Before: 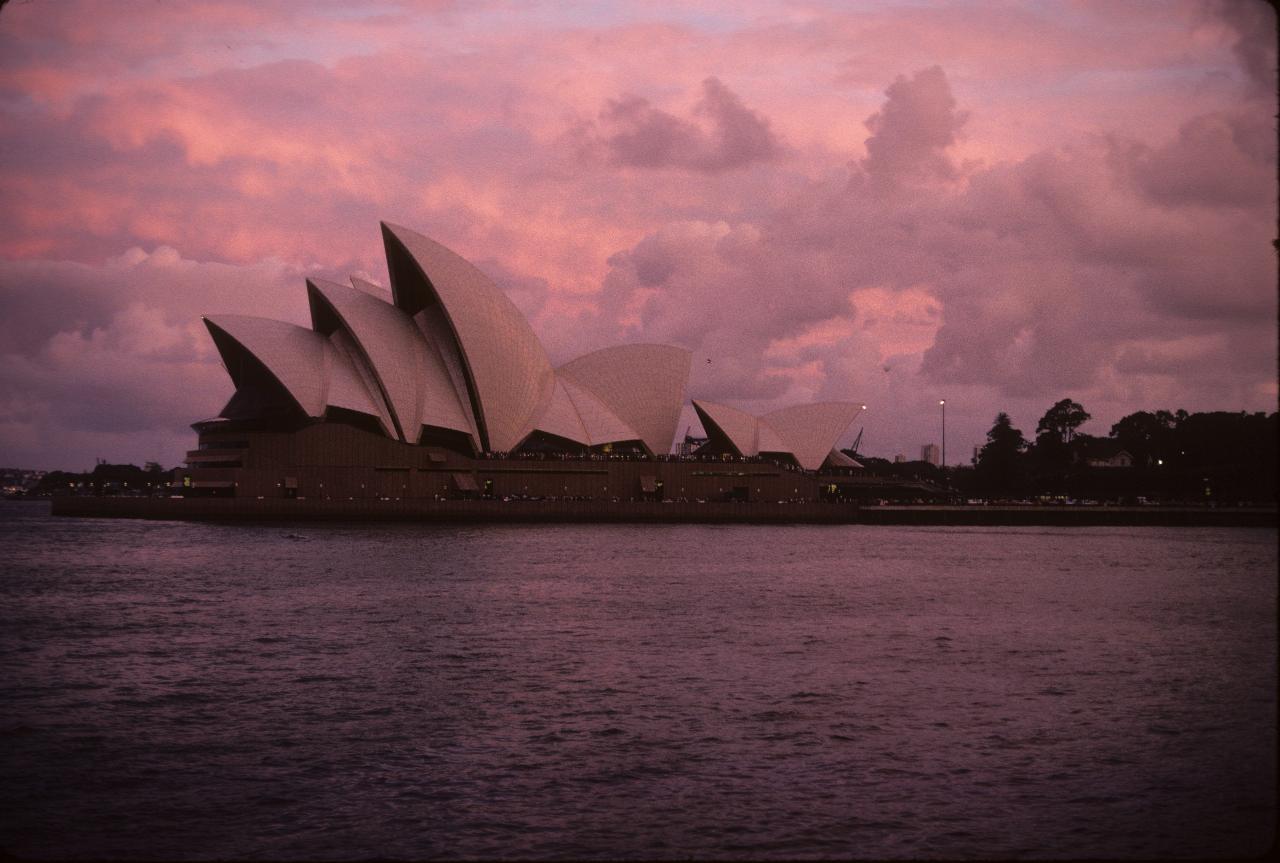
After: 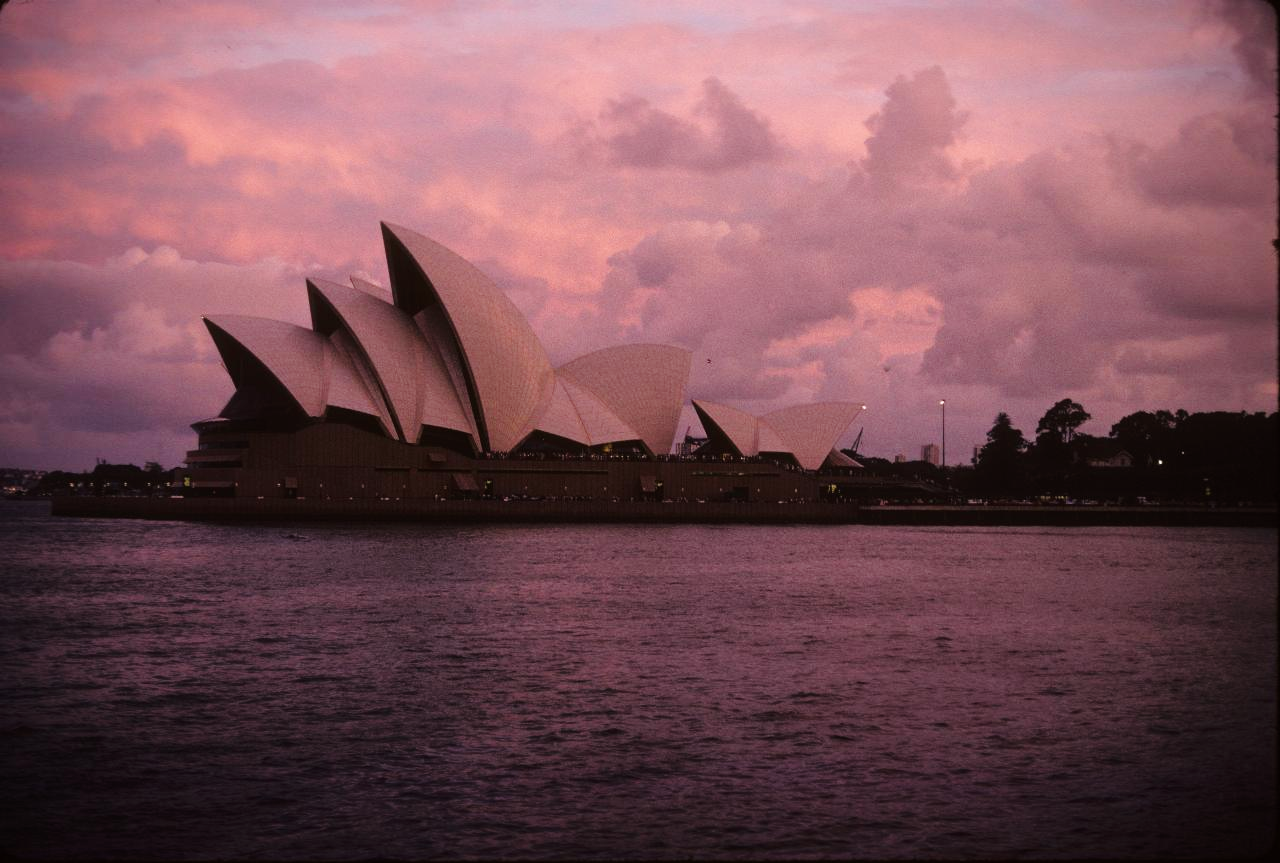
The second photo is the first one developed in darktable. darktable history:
tone curve: curves: ch0 [(0, 0.003) (0.056, 0.041) (0.211, 0.187) (0.482, 0.519) (0.836, 0.864) (0.997, 0.984)]; ch1 [(0, 0) (0.276, 0.206) (0.393, 0.364) (0.482, 0.471) (0.506, 0.5) (0.523, 0.523) (0.572, 0.604) (0.635, 0.665) (0.695, 0.759) (1, 1)]; ch2 [(0, 0) (0.438, 0.456) (0.473, 0.47) (0.503, 0.503) (0.536, 0.527) (0.562, 0.584) (0.612, 0.61) (0.679, 0.72) (1, 1)], preserve colors none
